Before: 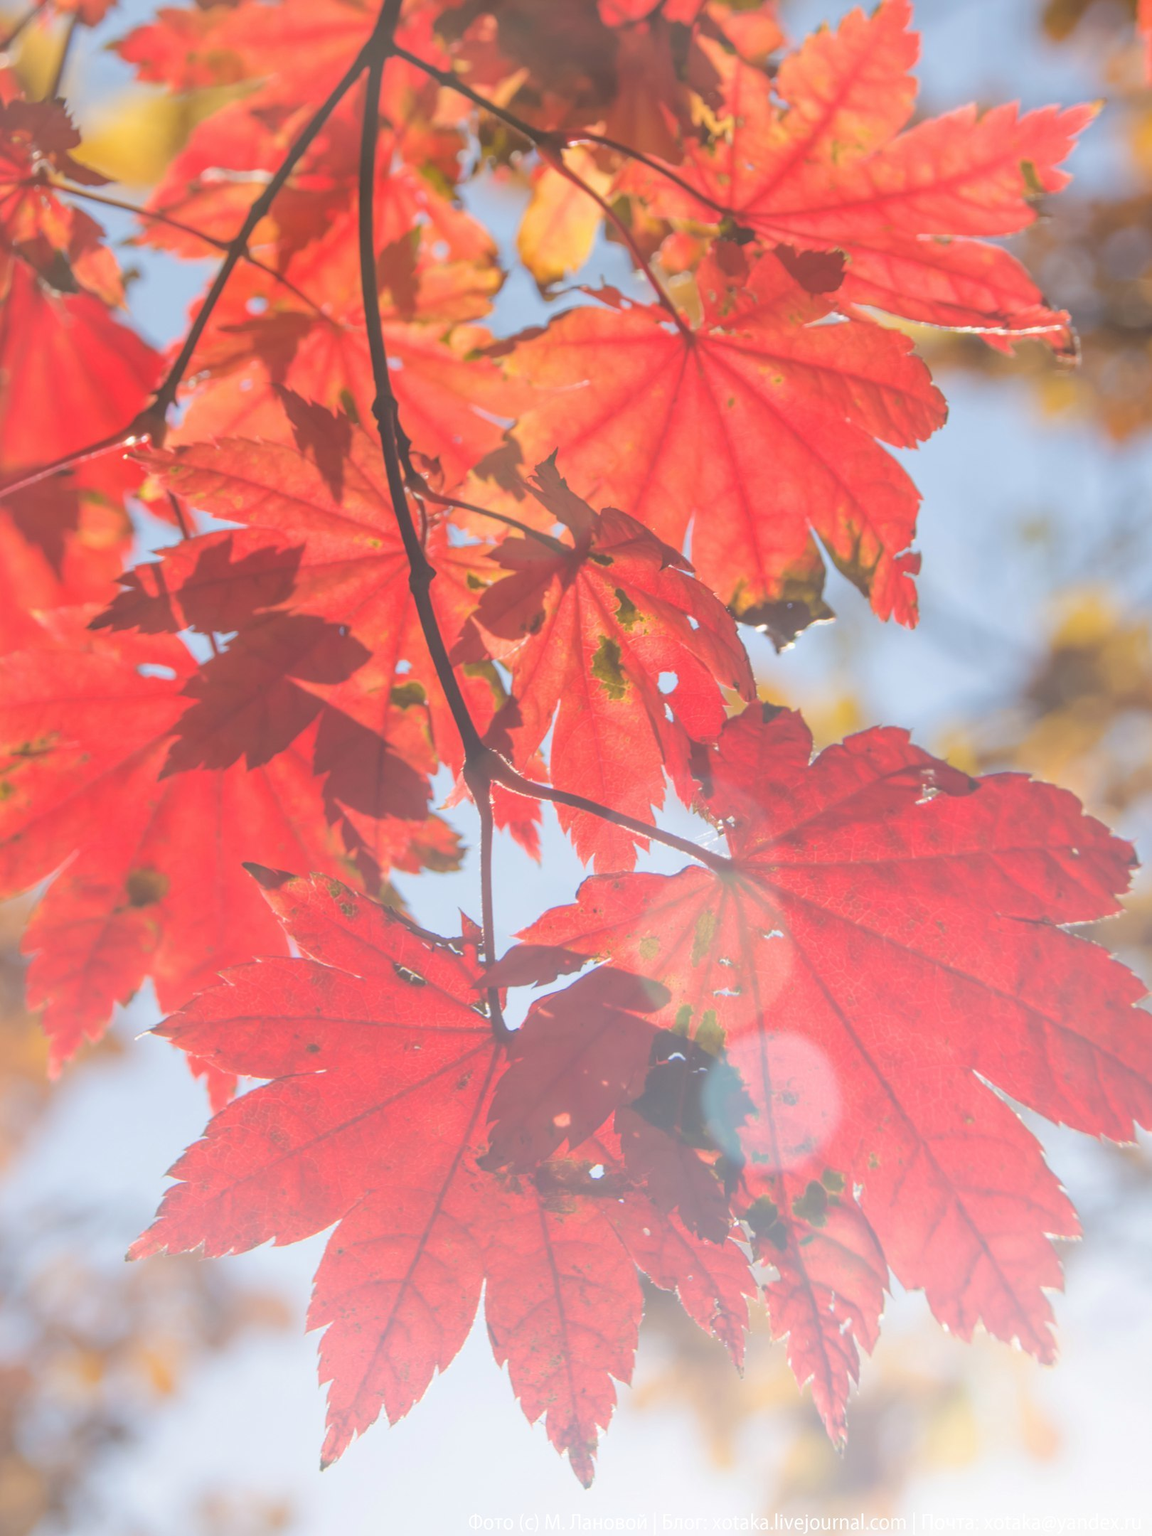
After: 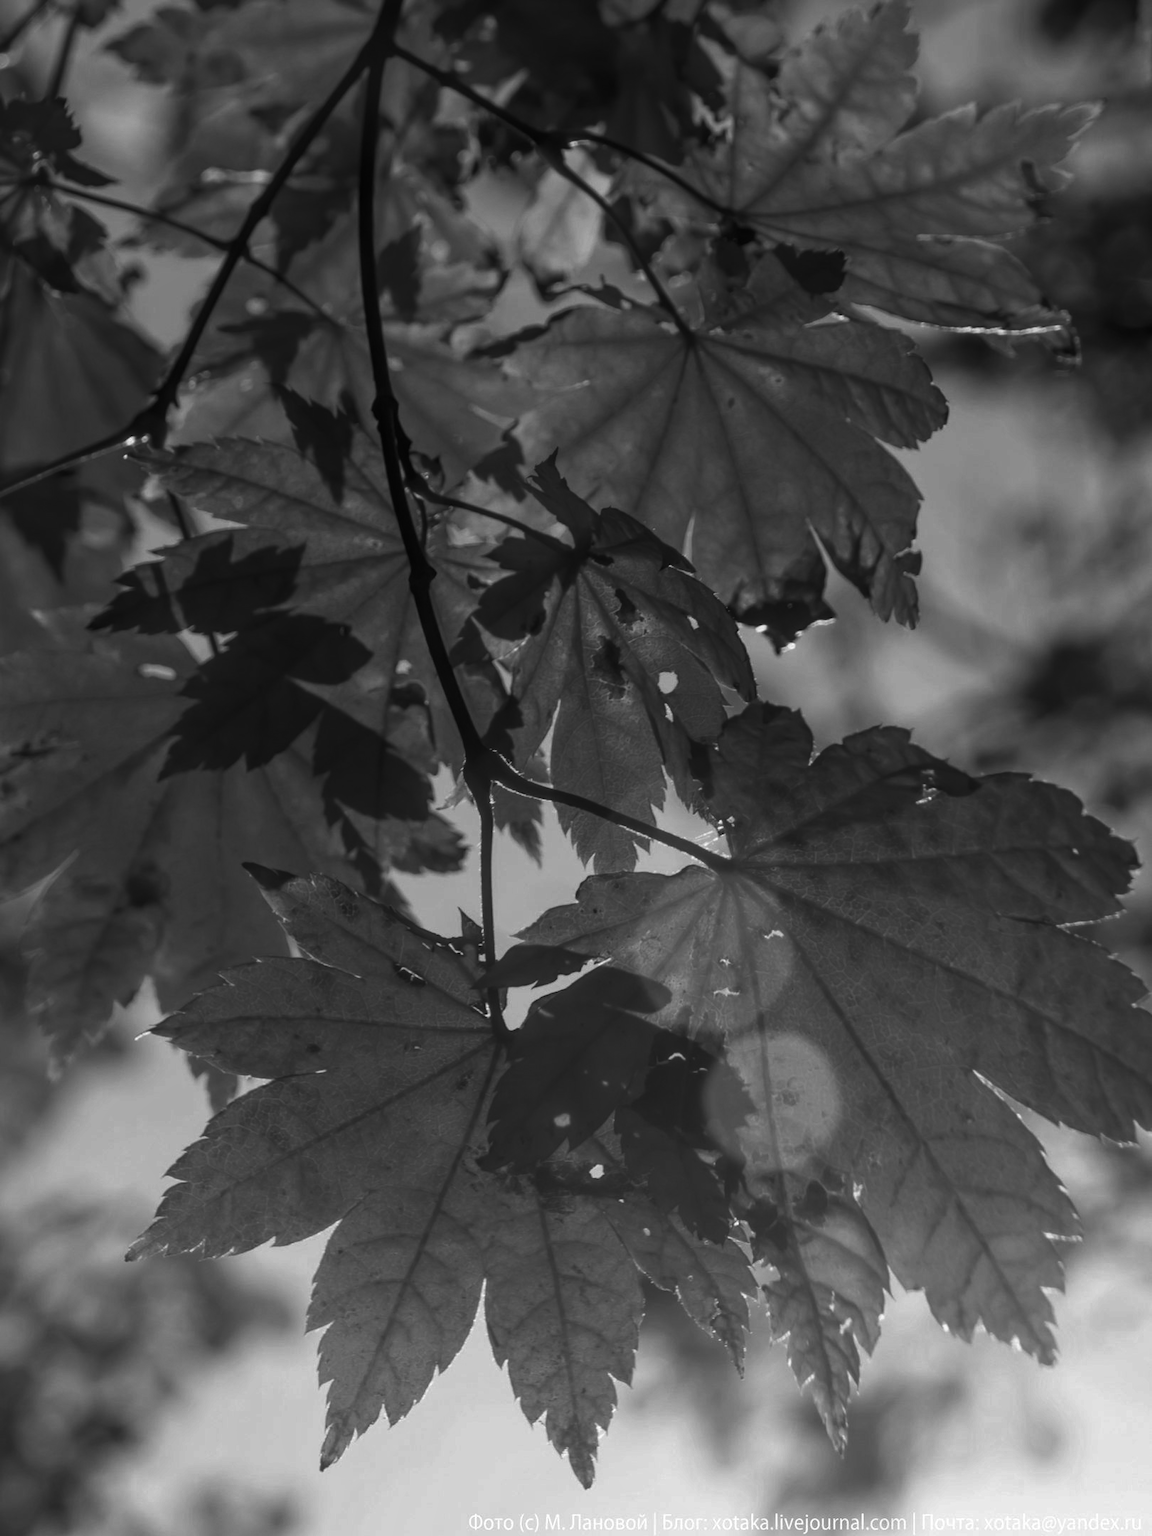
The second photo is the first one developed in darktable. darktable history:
contrast brightness saturation: contrast 0.02, brightness -1, saturation -1
local contrast: detail 115%
